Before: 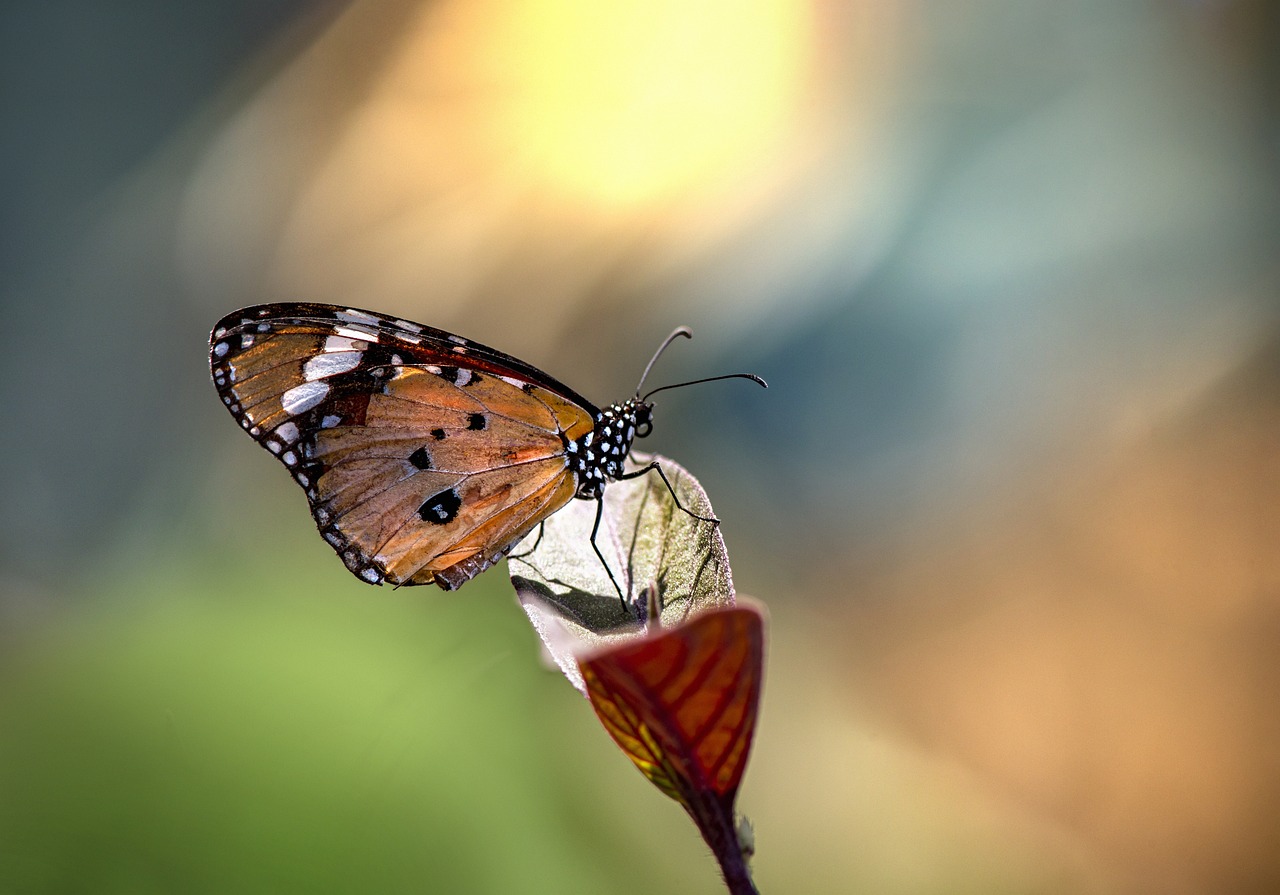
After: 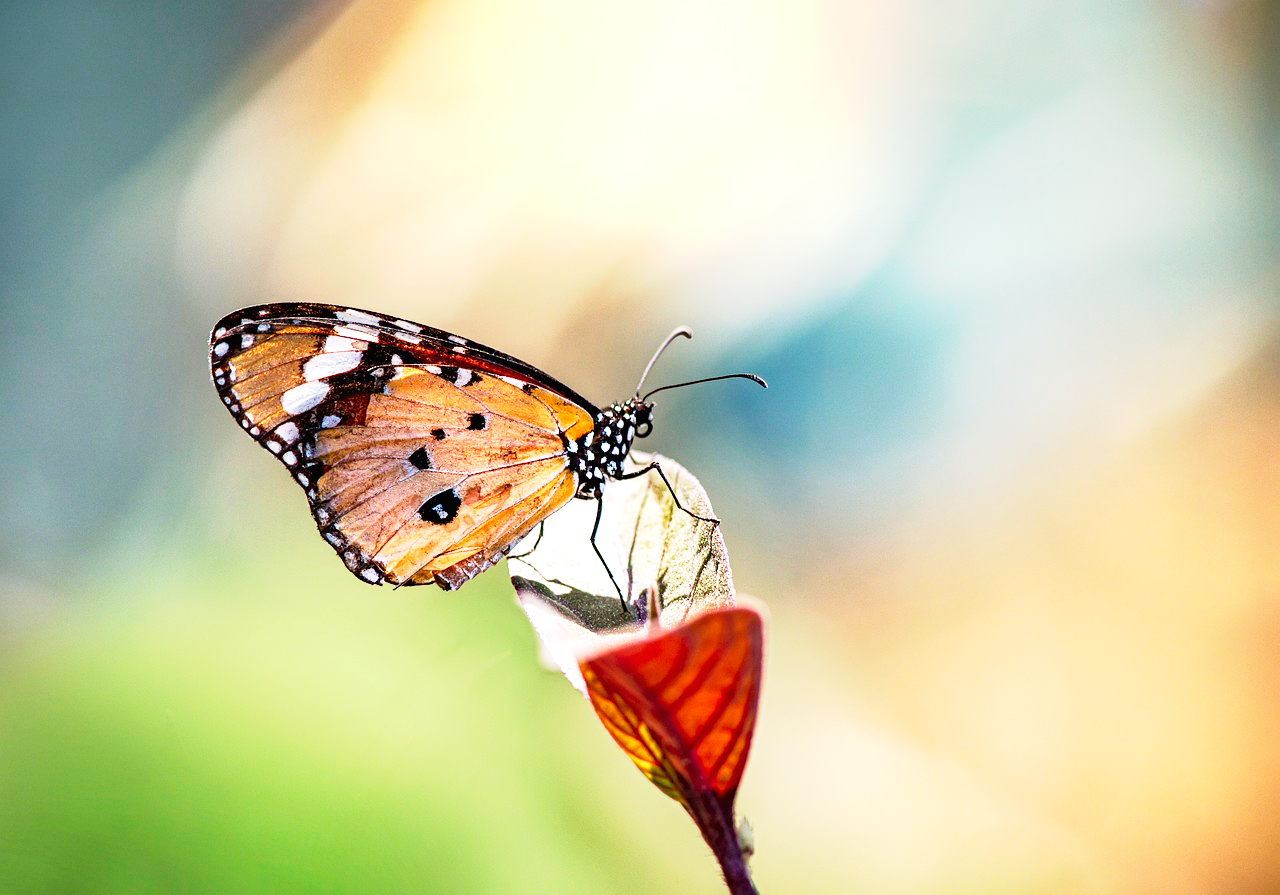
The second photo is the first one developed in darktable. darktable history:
base curve: curves: ch0 [(0, 0) (0.088, 0.125) (0.176, 0.251) (0.354, 0.501) (0.613, 0.749) (1, 0.877)], preserve colors none
exposure: black level correction 0, exposure 1.2 EV, compensate exposure bias true, compensate highlight preservation false
